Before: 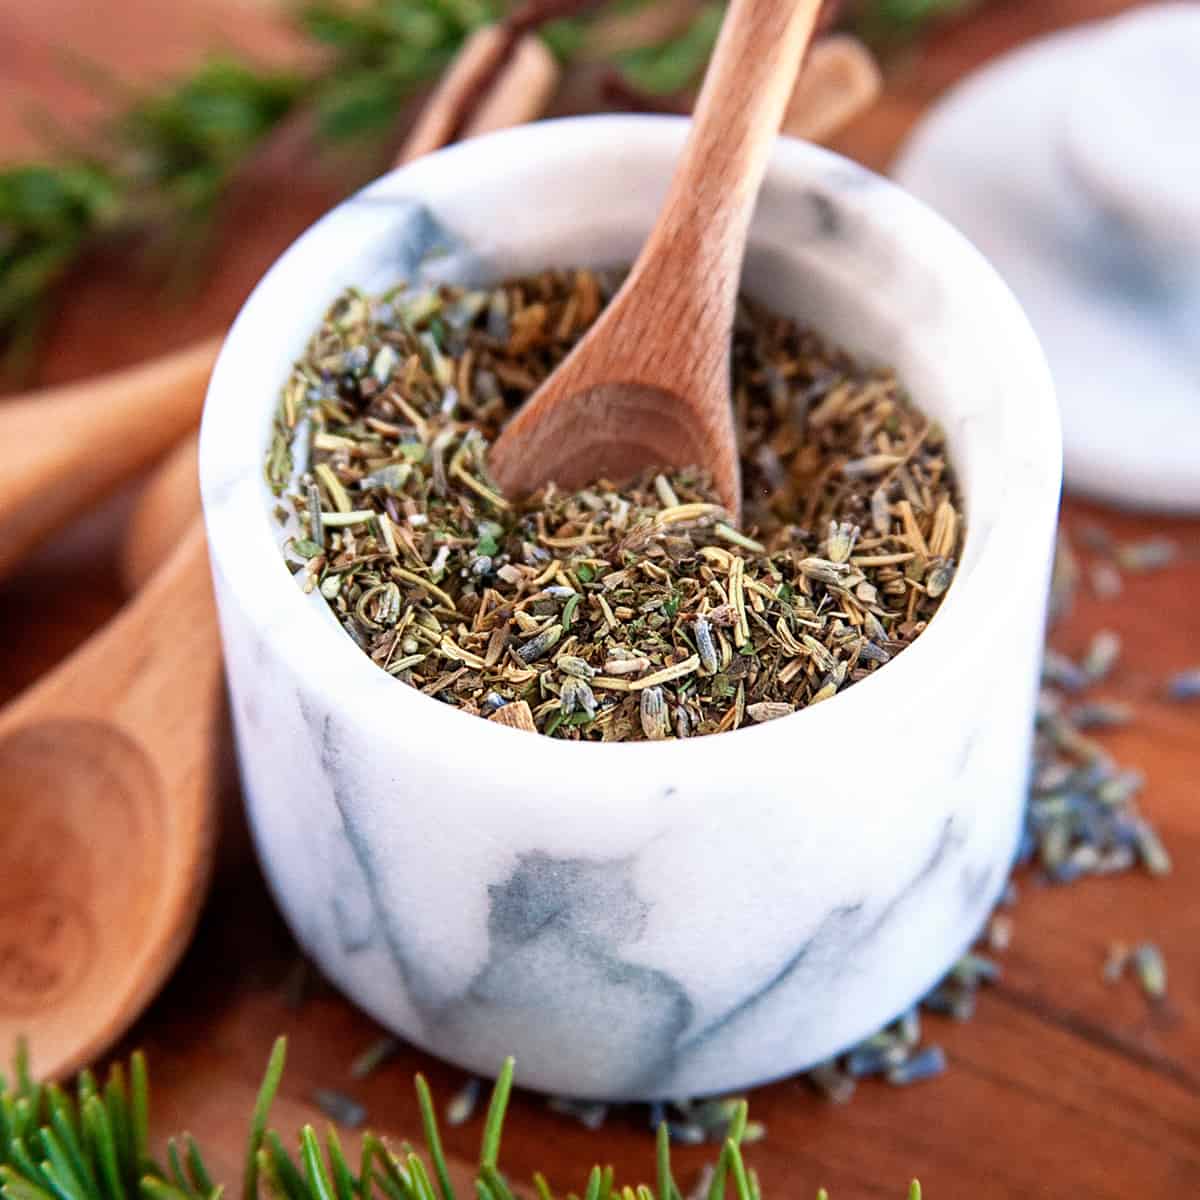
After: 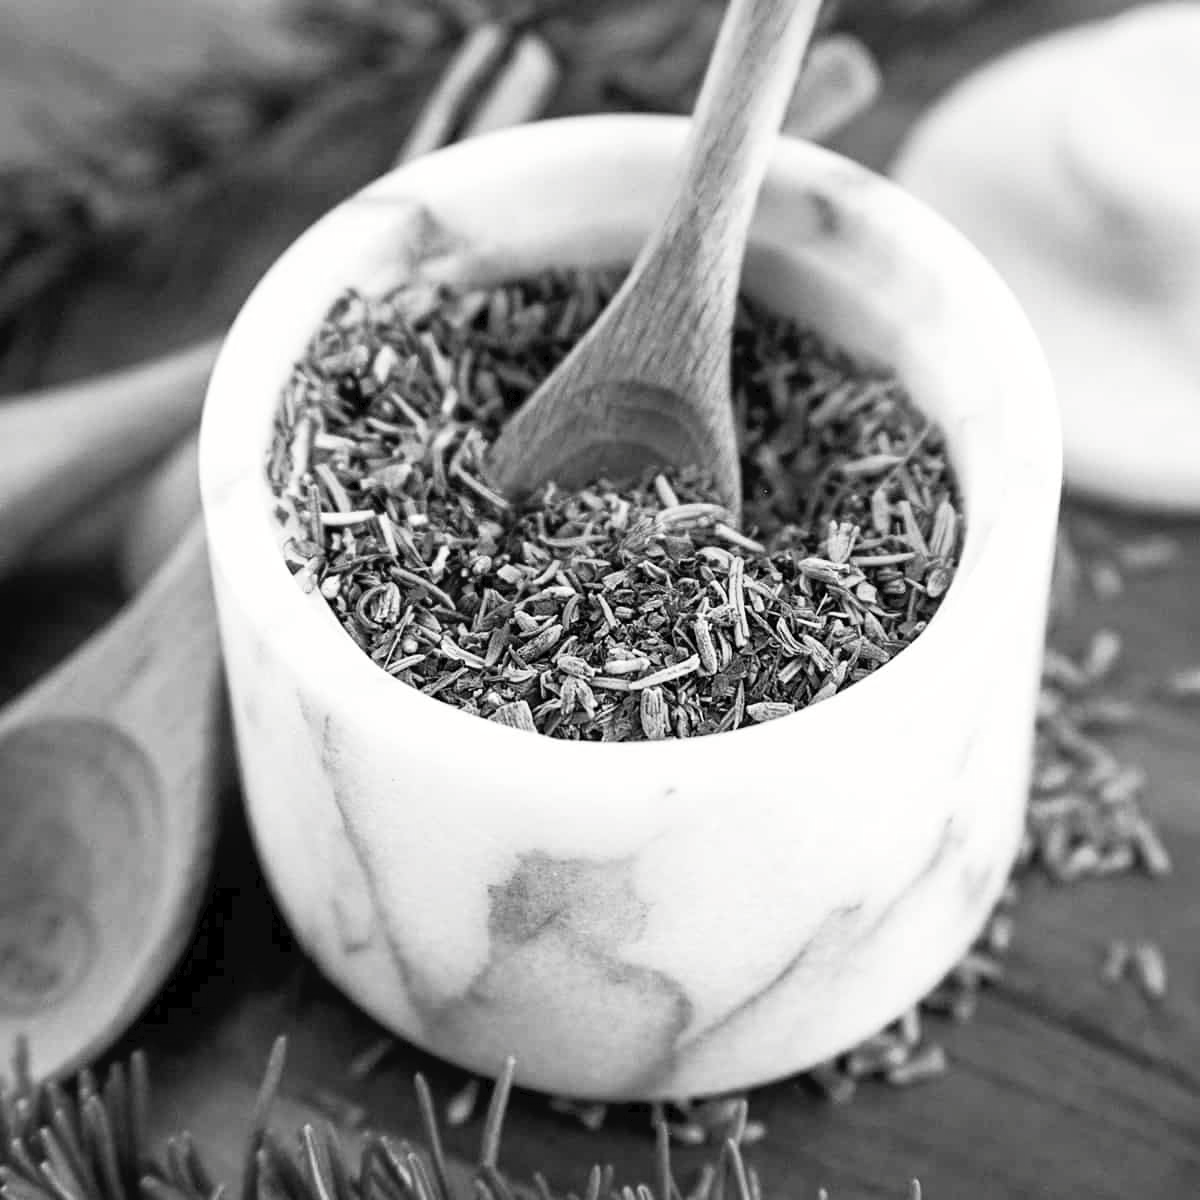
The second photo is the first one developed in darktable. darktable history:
tone curve: curves: ch0 [(0, 0) (0.003, 0.032) (0.011, 0.033) (0.025, 0.036) (0.044, 0.046) (0.069, 0.069) (0.1, 0.108) (0.136, 0.157) (0.177, 0.208) (0.224, 0.256) (0.277, 0.313) (0.335, 0.379) (0.399, 0.444) (0.468, 0.514) (0.543, 0.595) (0.623, 0.687) (0.709, 0.772) (0.801, 0.854) (0.898, 0.933) (1, 1)], preserve colors none
color look up table: target L [85.98, 98.62, 82.05, 82.41, 80.6, 74.05, 68.49, 48.84, 38.24, 41.83, 36.85, 19.87, 8.584, 200.73, 65.87, 82.05, 74.05, 68.49, 58.12, 68.12, 59.79, 69.98, 55.28, 50.43, 48.04, 32.32, 20.33, 26.8, 3.321, 91.29, 88.12, 74.78, 80.6, 72.21, 84.2, 80.24, 58.64, 44.82, 42.1, 28.85, 23.22, 40.73, 6.319, 84.91, 86.7, 67, 85.98, 45.09, 40.73], target a [-0.001, -0.099, 0 ×6, -0.001, 0.001, 0.001, 0 ×7, 0.001, 0, 0, 0, 0.001, 0, -0.001, 0 ×5, -0.001, 0, 0, -0.001, 0, 0, 0.001, -0.001, 0.001, 0 ×5, -0.002, 0, -0.001, 0.001, 0], target b [0.002, 1.217, 0.001 ×5, -0.004, 0.013, -0.003, -0.003, -0.002, -0.002, -0.001, 0.001 ×4, -0.004, 0.001, 0.001, 0.001, -0.004, 0.001, 0.015, -0.003, 0.001, -0.002, 0.002, 0, 0.001, 0.001, 0.001, 0.021, 0.001, 0.001, -0.004, 0.014, -0.003, -0.003, -0.002, -0.003, -0.001, 0.001, 0.024, 0.001, 0.002, -0.004, -0.003], num patches 49
